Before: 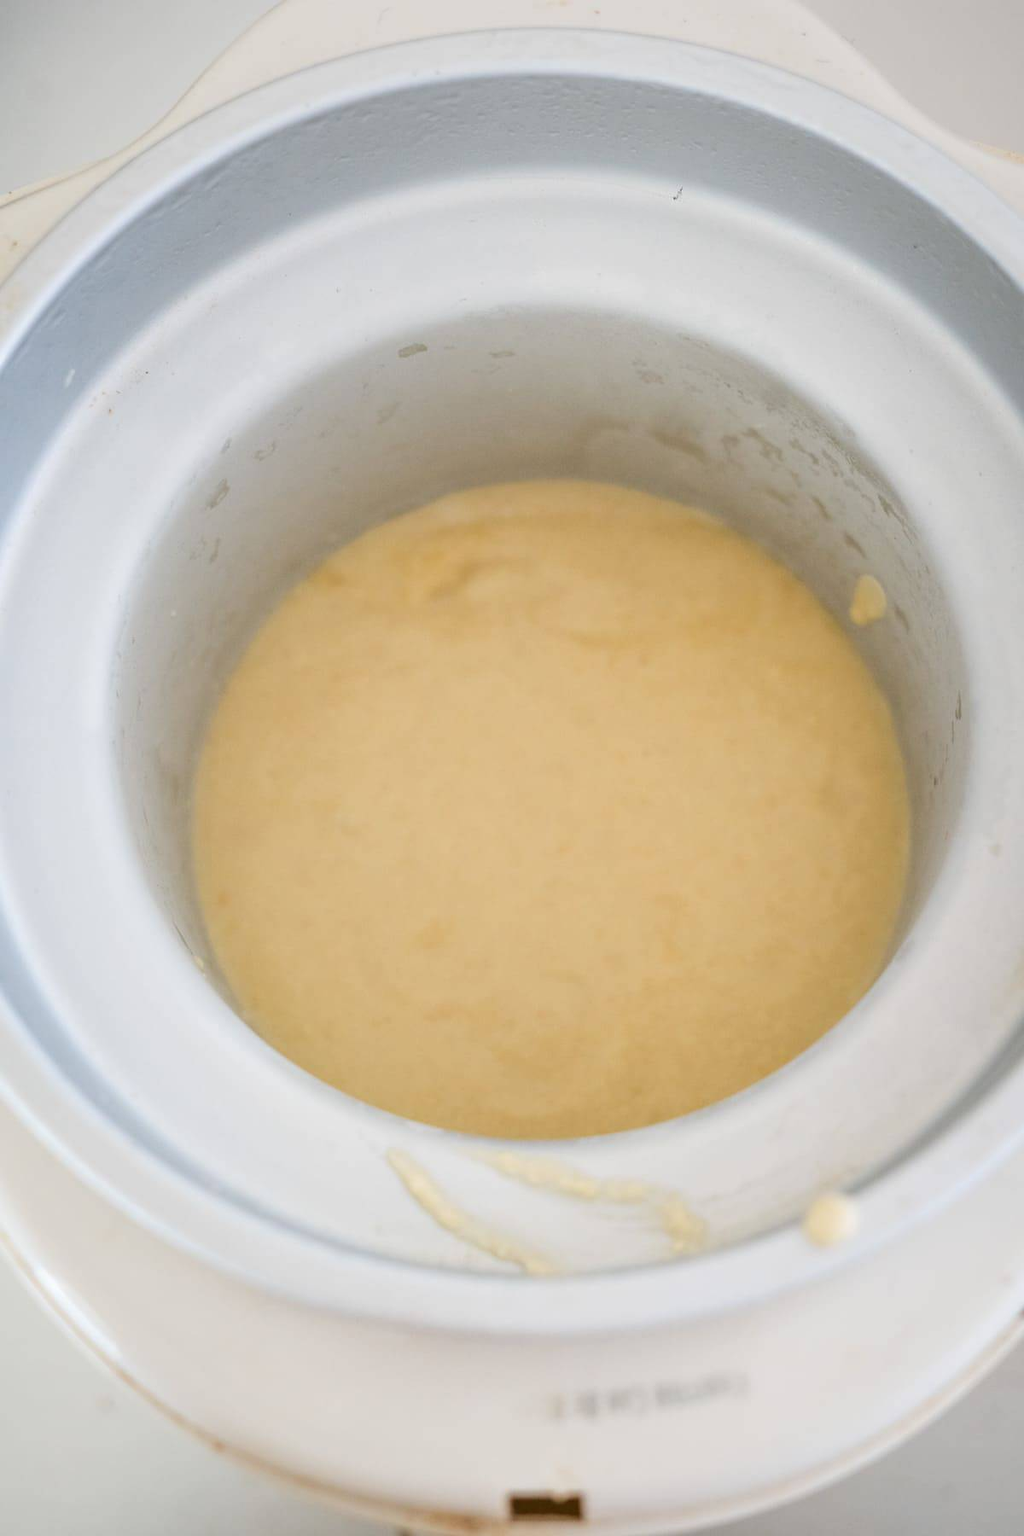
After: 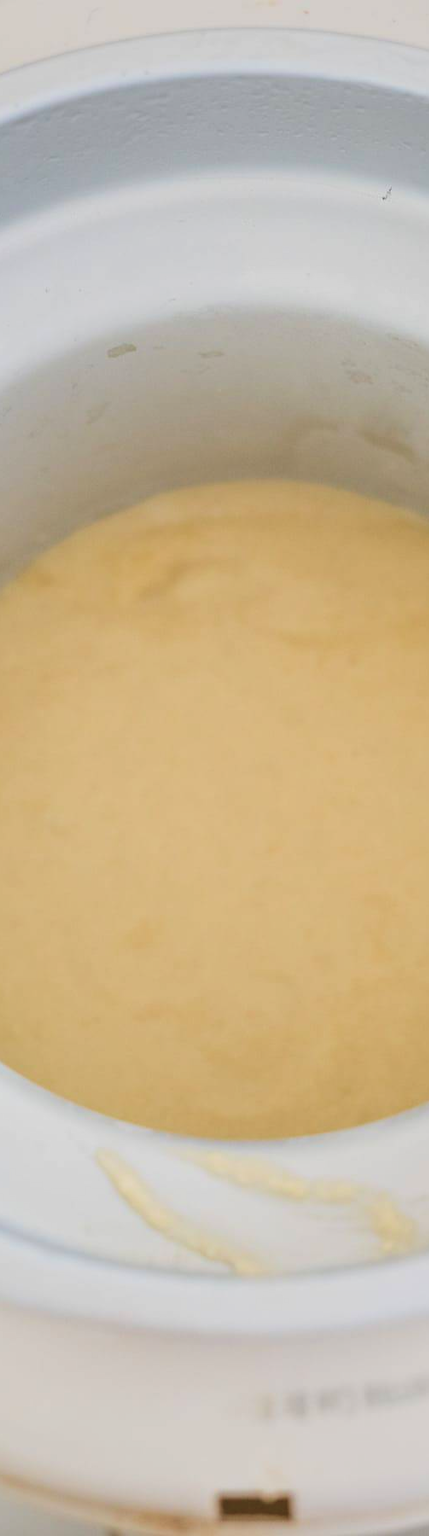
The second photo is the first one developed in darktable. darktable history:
velvia: on, module defaults
crop: left 28.499%, right 29.514%
contrast brightness saturation: contrast -0.143, brightness 0.05, saturation -0.128
